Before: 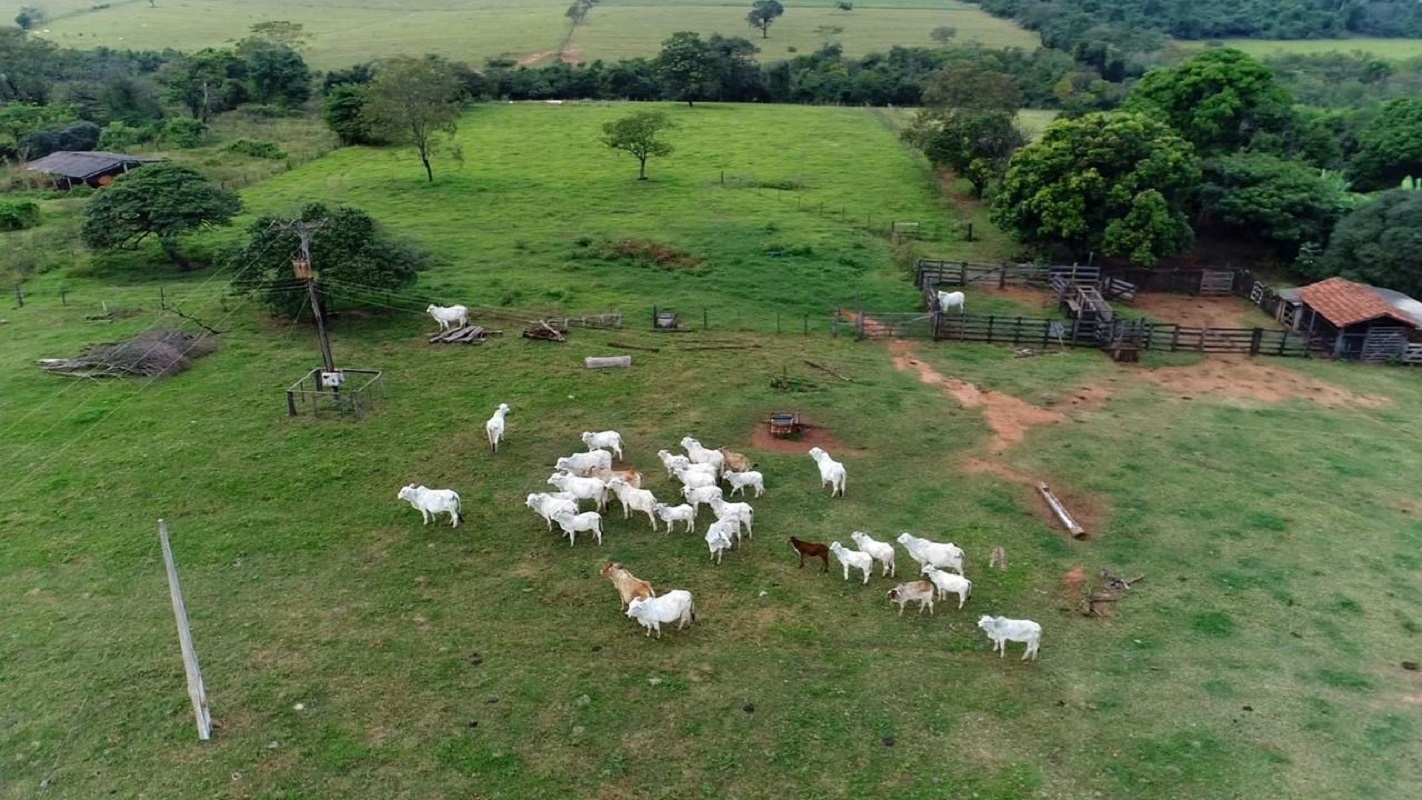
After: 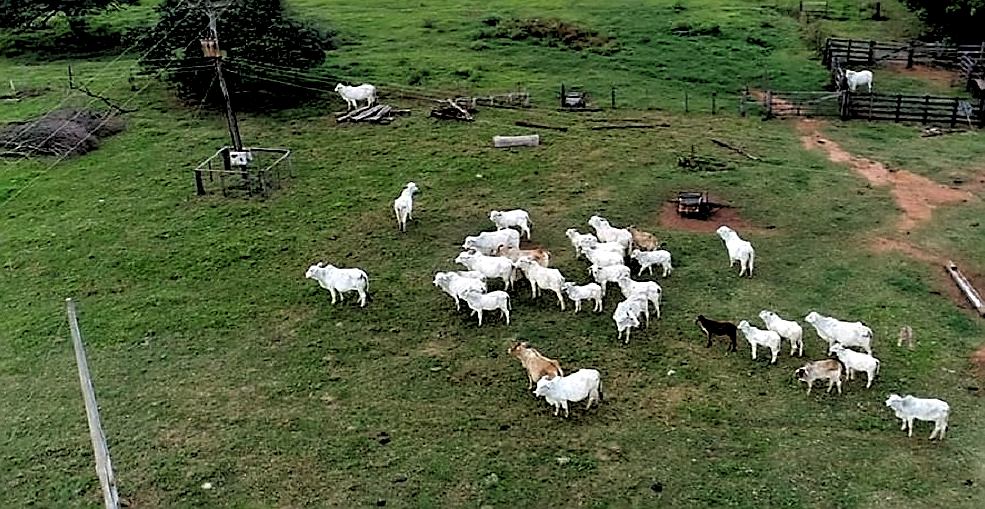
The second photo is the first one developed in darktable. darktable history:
sharpen: radius 1.4, amount 1.25, threshold 0.7
crop: left 6.488%, top 27.668%, right 24.183%, bottom 8.656%
rgb levels: levels [[0.034, 0.472, 0.904], [0, 0.5, 1], [0, 0.5, 1]]
tone equalizer: on, module defaults
